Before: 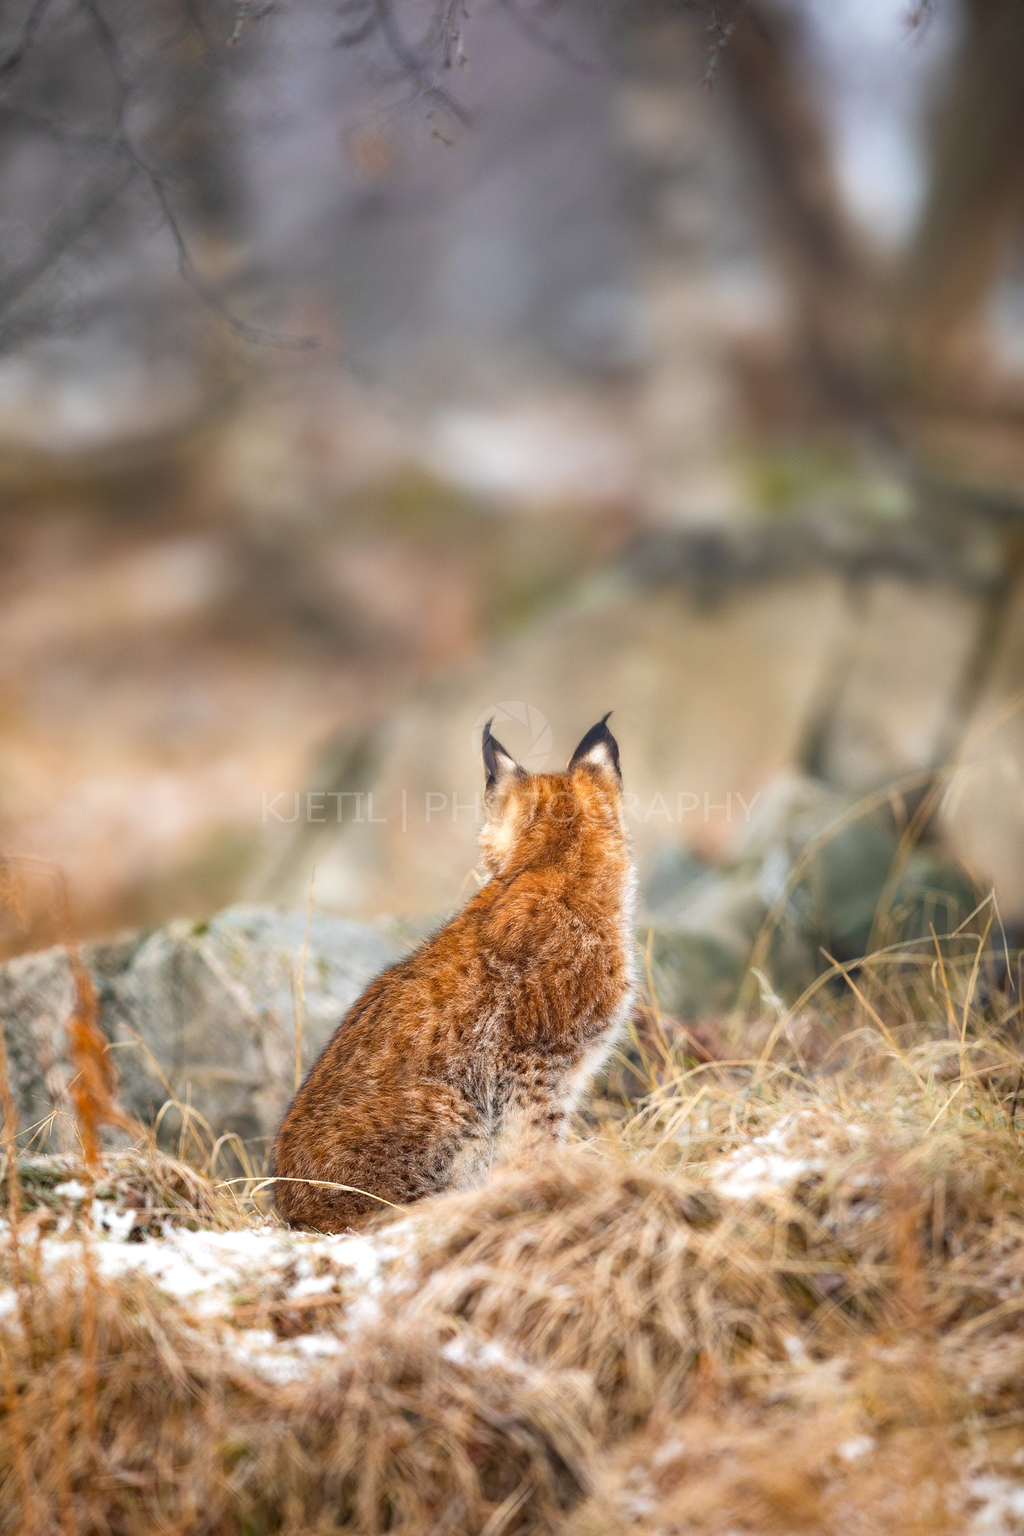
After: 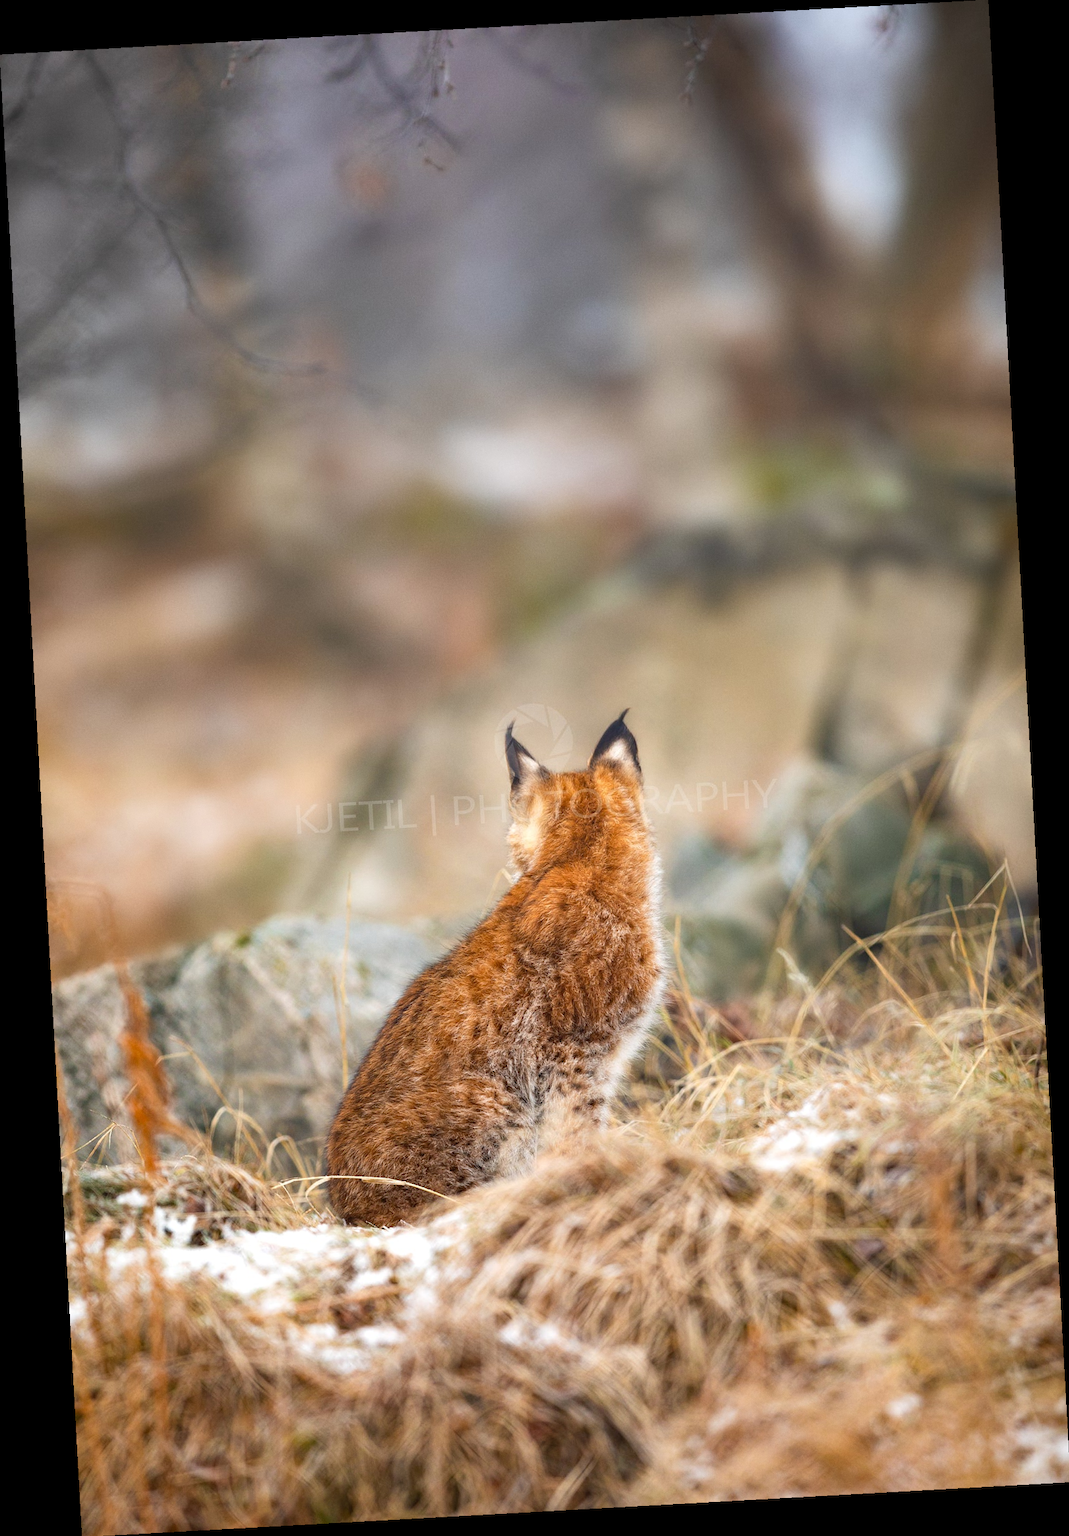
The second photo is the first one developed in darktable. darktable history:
rotate and perspective: rotation -3.18°, automatic cropping off
grain: coarseness 0.09 ISO, strength 10%
